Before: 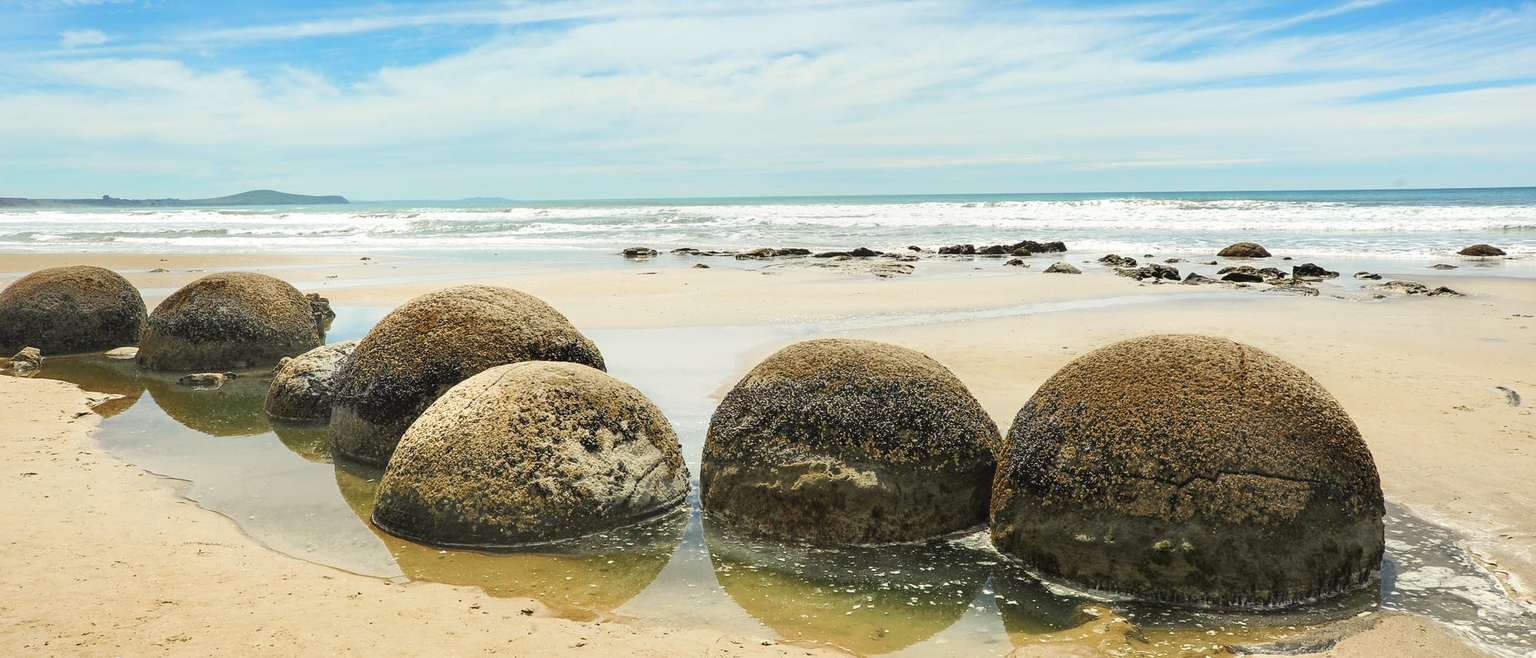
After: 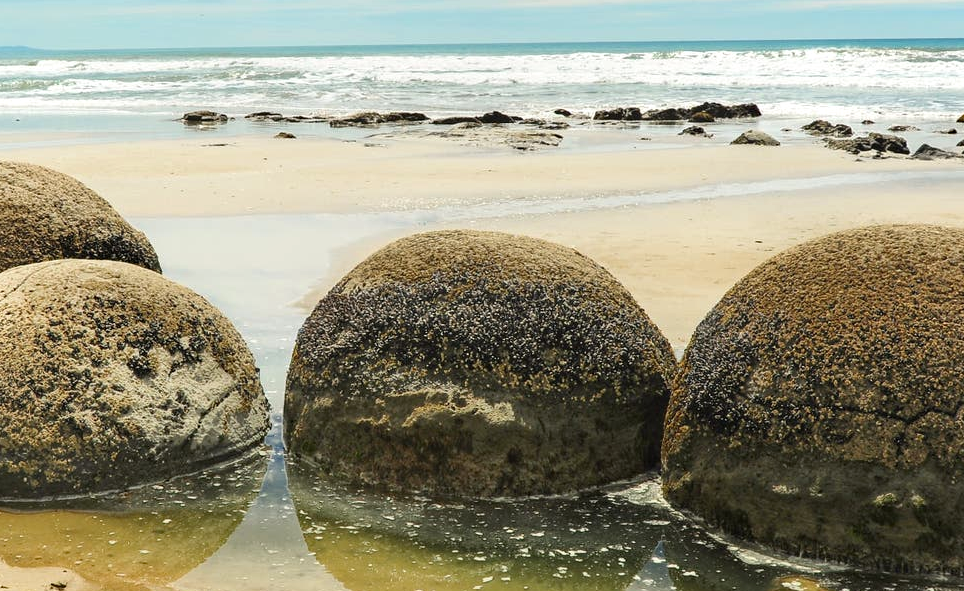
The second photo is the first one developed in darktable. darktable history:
crop: left 31.401%, top 24.679%, right 20.362%, bottom 6.354%
tone equalizer: mask exposure compensation -0.496 EV
haze removal: compatibility mode true, adaptive false
